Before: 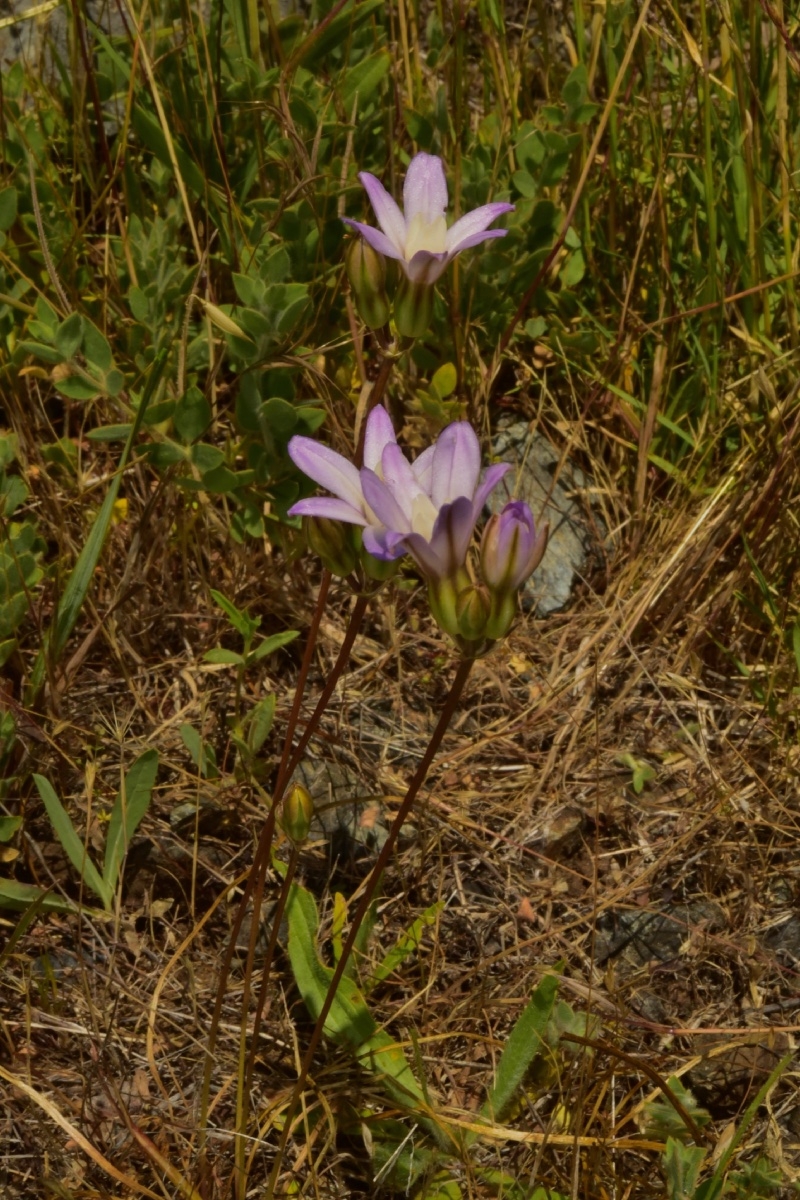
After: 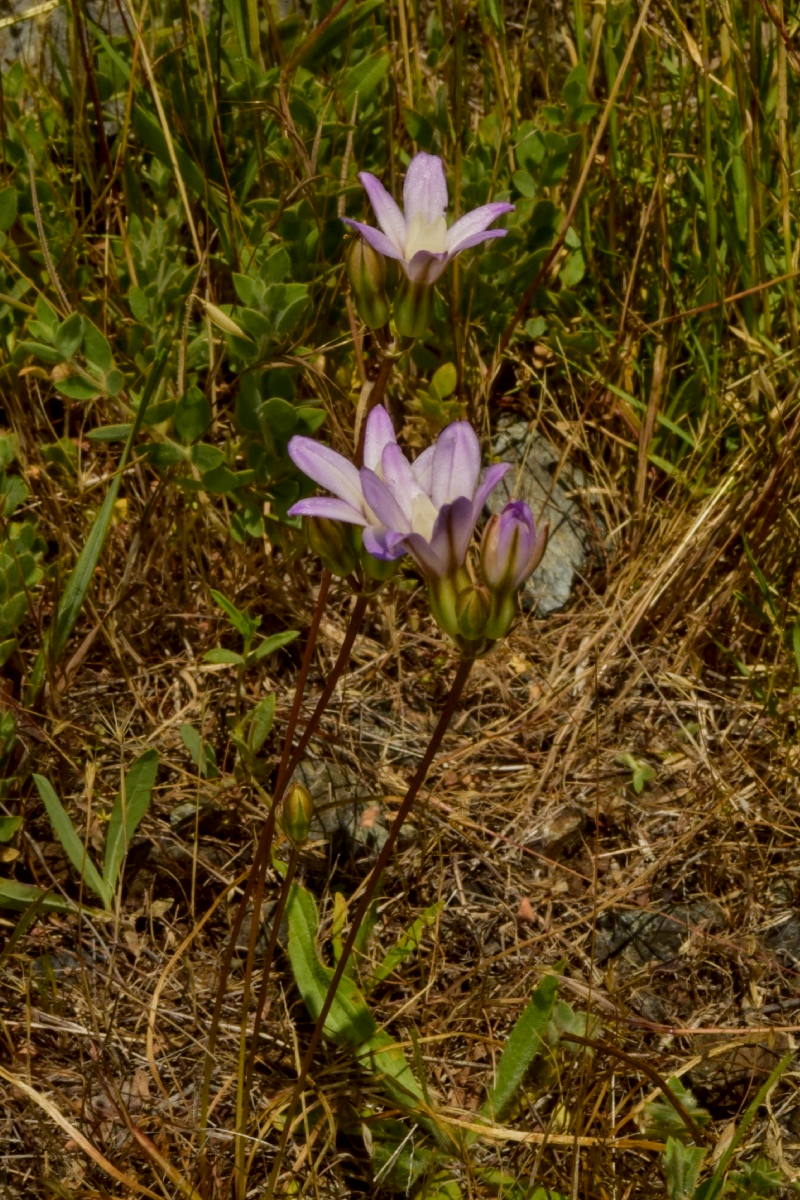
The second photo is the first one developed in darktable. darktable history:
local contrast: on, module defaults
color balance rgb: perceptual saturation grading › global saturation 0.533%, perceptual saturation grading › highlights -14.598%, perceptual saturation grading › shadows 24.073%
